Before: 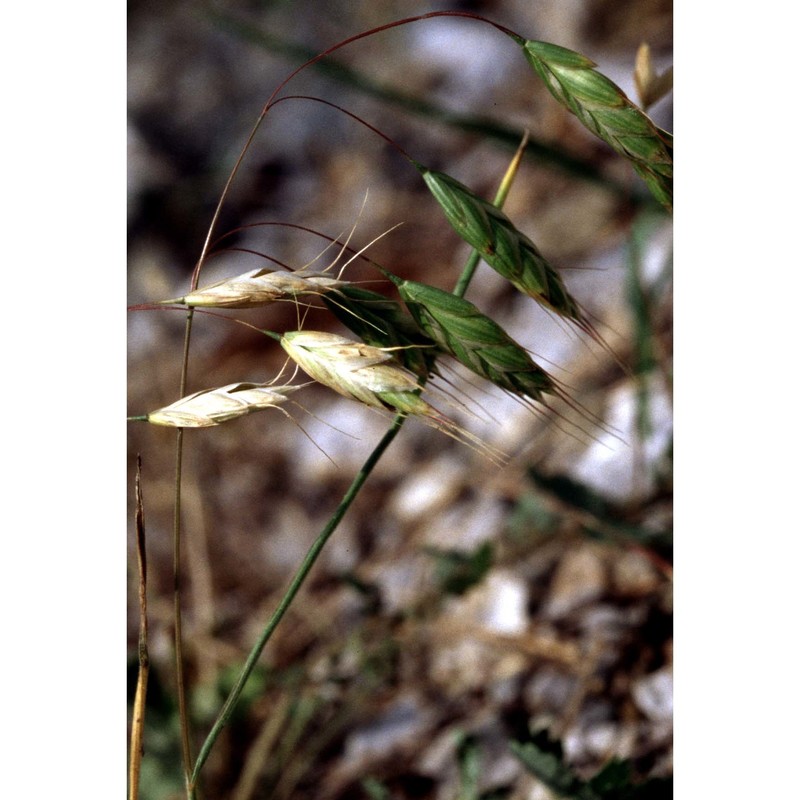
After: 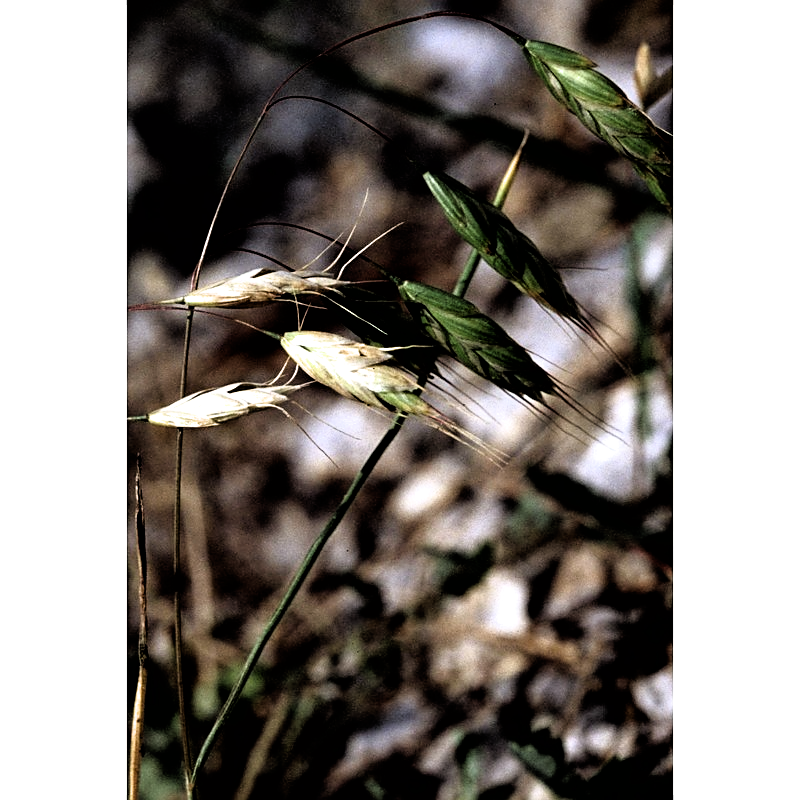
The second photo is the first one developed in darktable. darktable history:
filmic rgb: black relative exposure -3.52 EV, white relative exposure 2.28 EV, hardness 3.41
sharpen: on, module defaults
